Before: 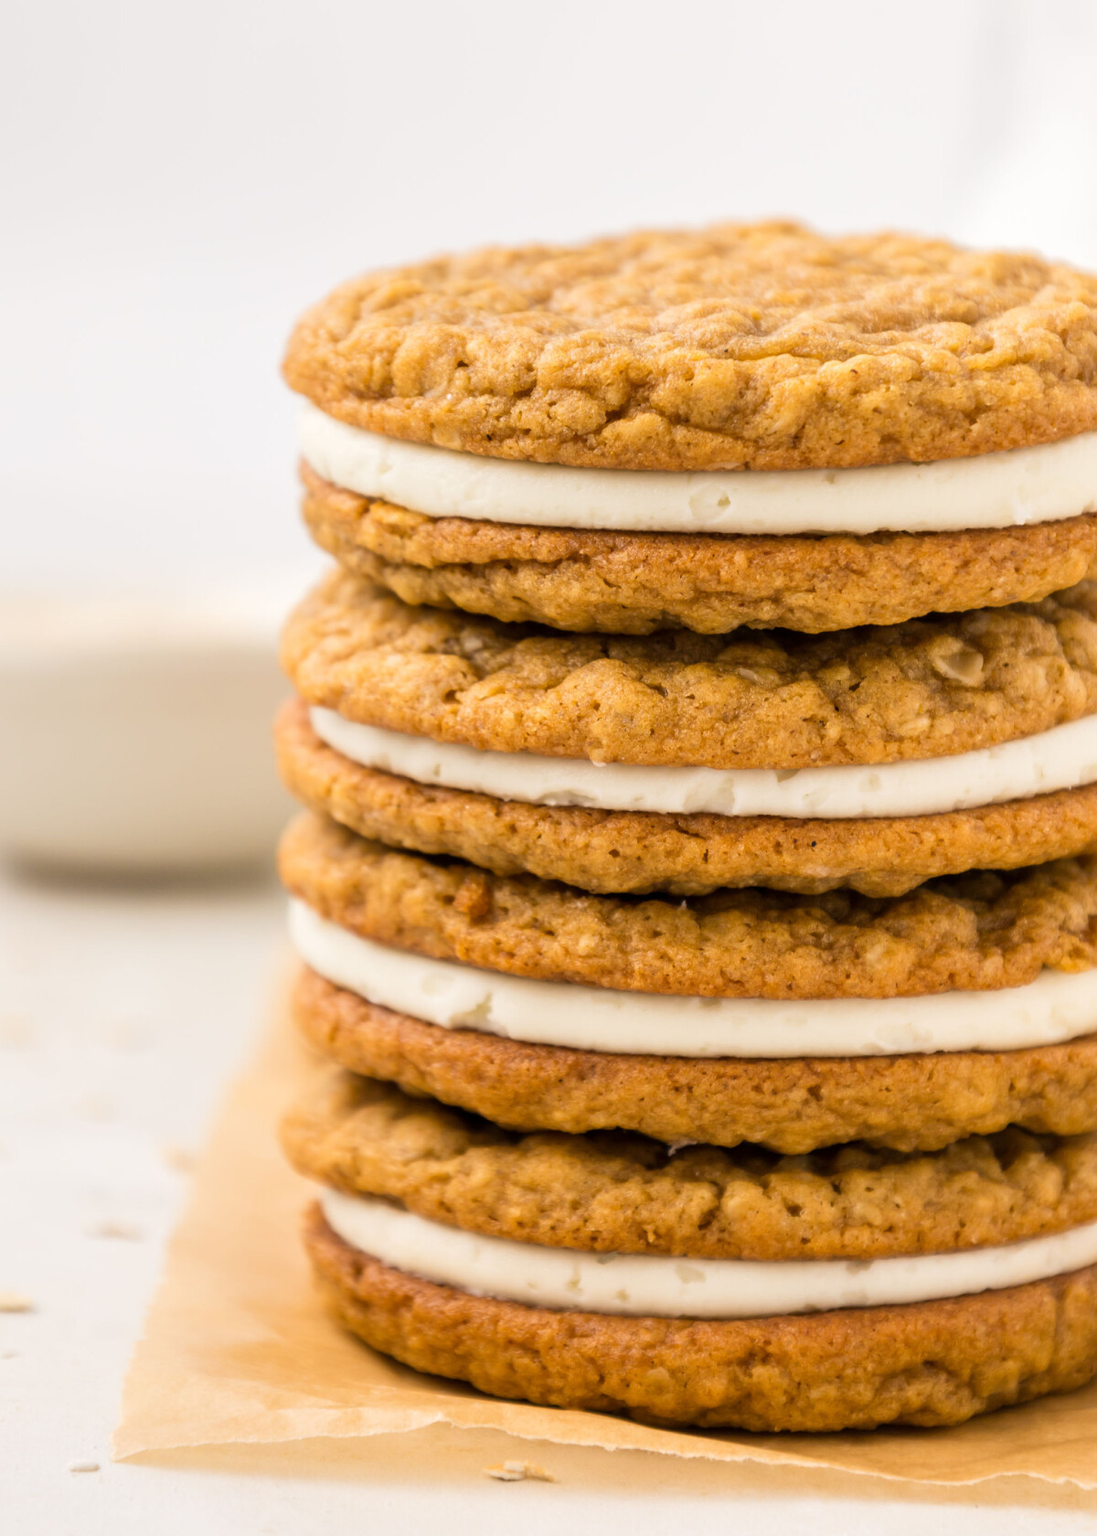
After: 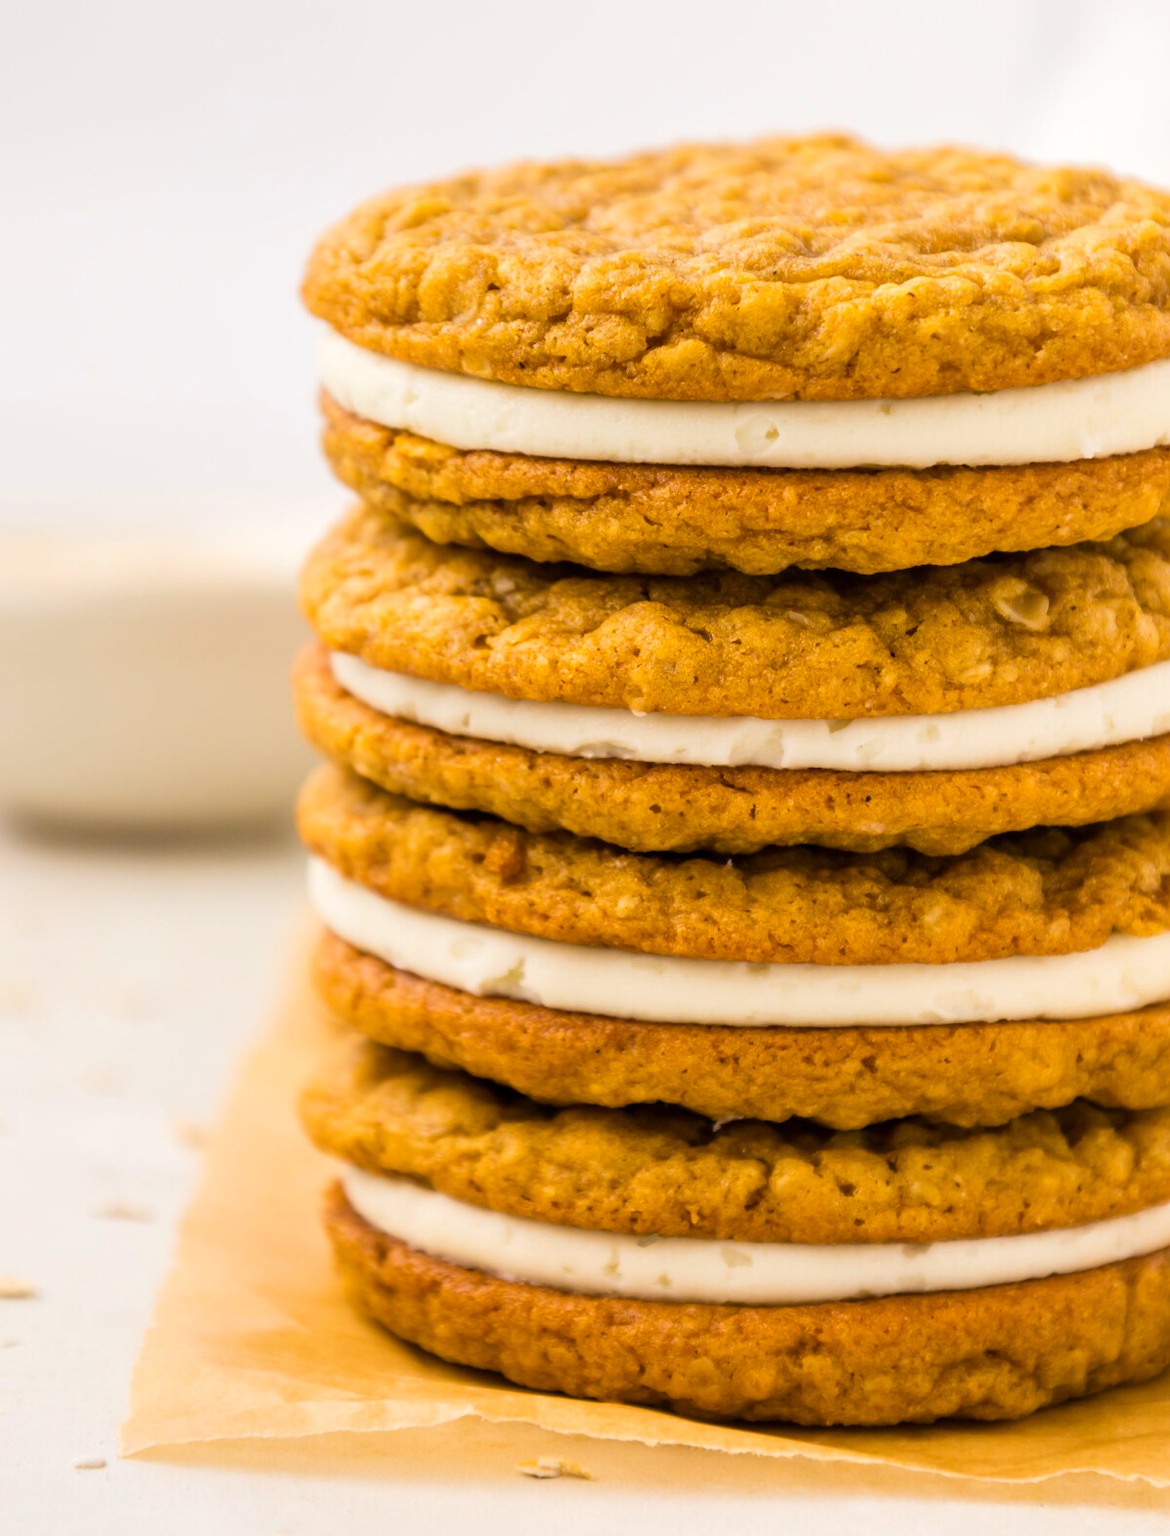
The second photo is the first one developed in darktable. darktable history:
crop and rotate: top 6.25%
color balance rgb: global vibrance 42.74%
